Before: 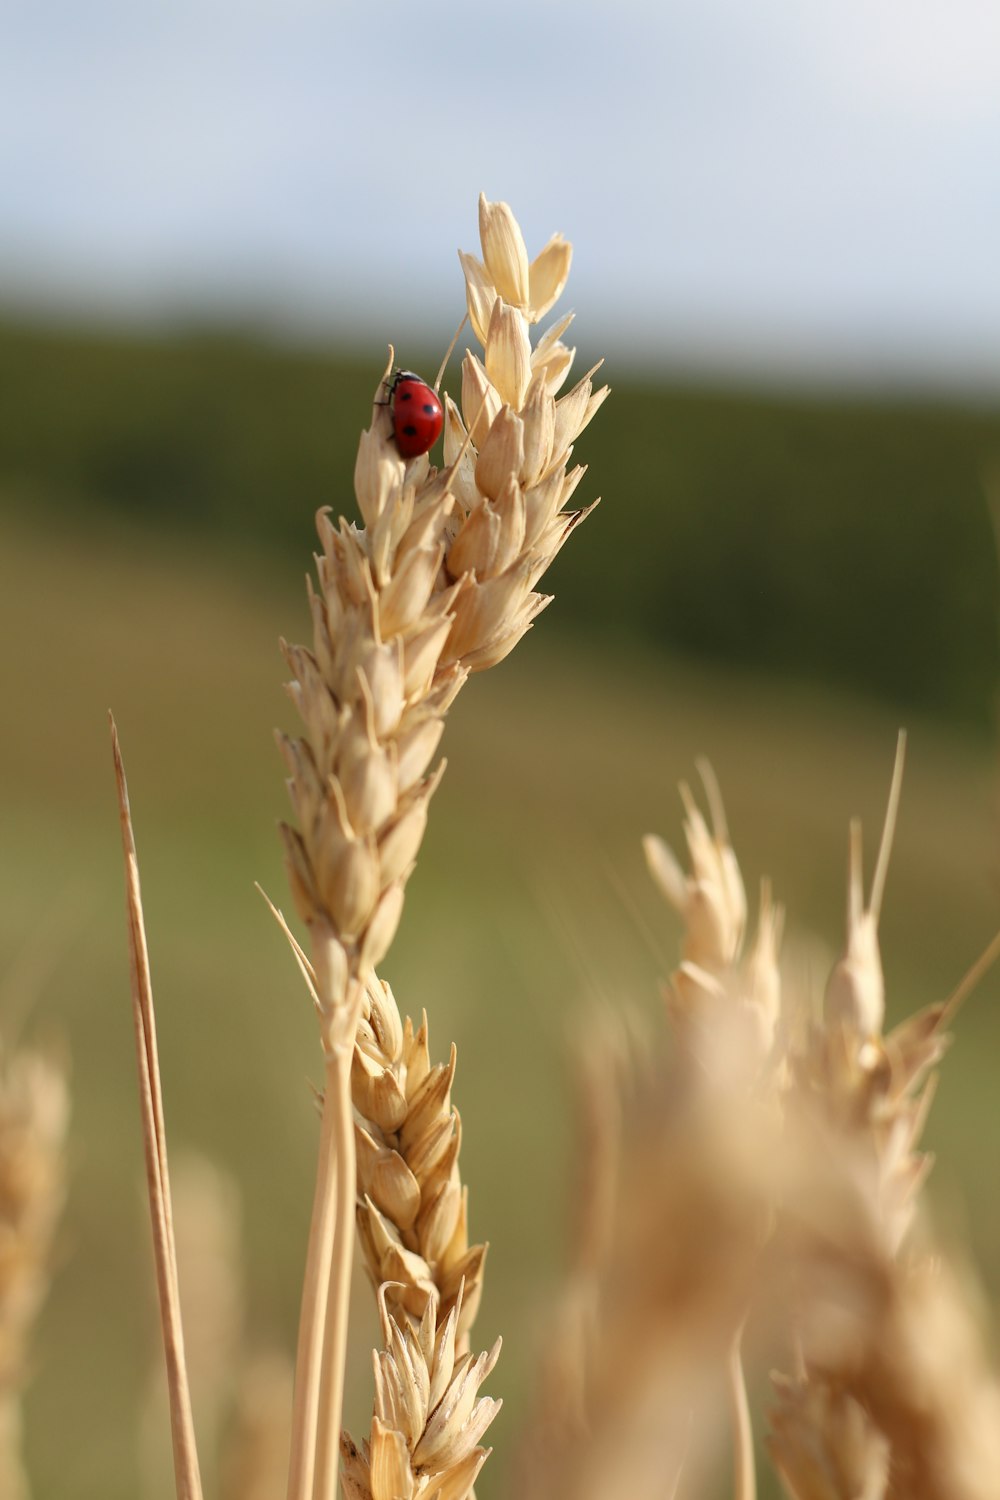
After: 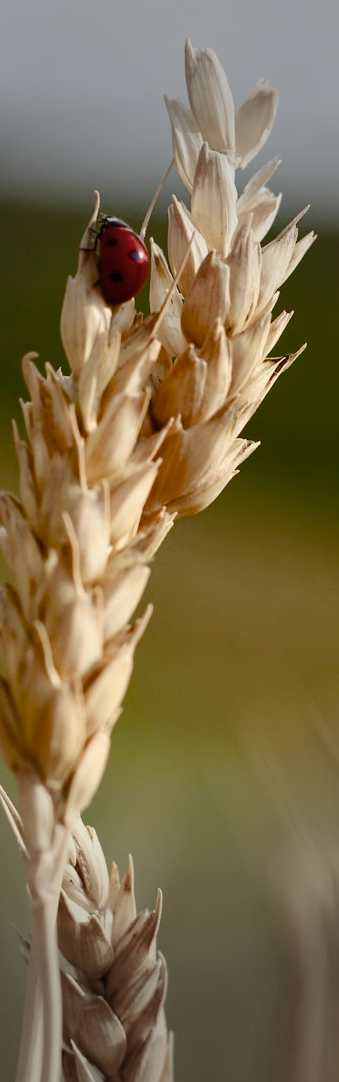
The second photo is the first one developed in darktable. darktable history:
crop and rotate: left 29.473%, top 10.321%, right 36.612%, bottom 17.515%
color balance rgb: global offset › hue 169.31°, linear chroma grading › shadows -2.553%, linear chroma grading › highlights -14.961%, linear chroma grading › global chroma -9.484%, linear chroma grading › mid-tones -10.386%, perceptual saturation grading › global saturation 39.415%, perceptual saturation grading › highlights -50.329%, perceptual saturation grading › shadows 30.214%, global vibrance 16.191%, saturation formula JzAzBz (2021)
vignetting: fall-off start 40.78%, fall-off radius 39.94%
